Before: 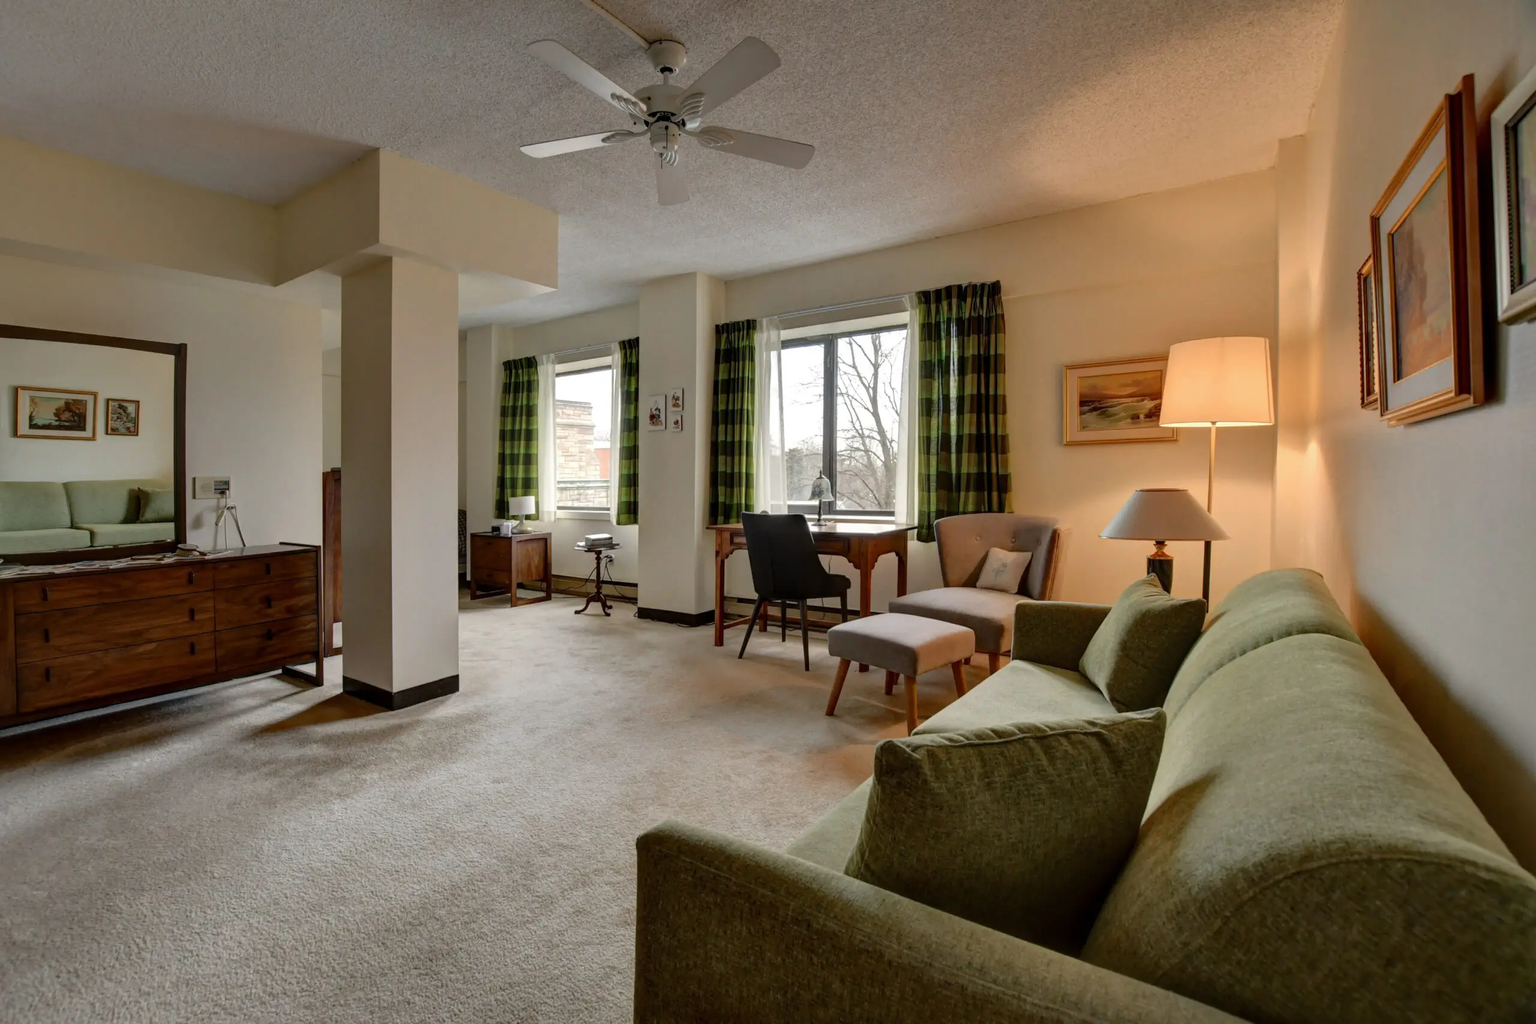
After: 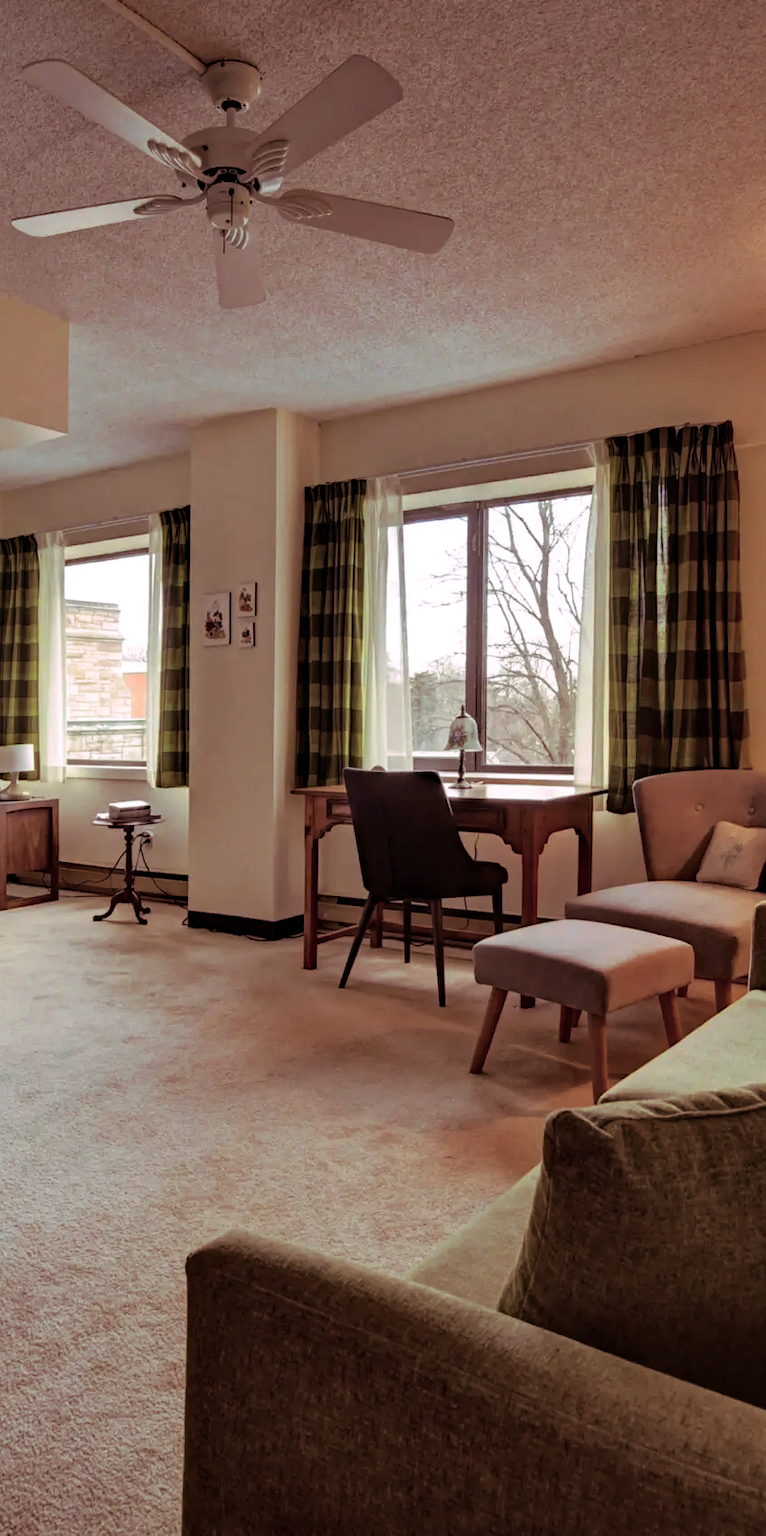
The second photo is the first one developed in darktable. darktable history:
split-toning: highlights › hue 298.8°, highlights › saturation 0.73, compress 41.76%
haze removal: compatibility mode true, adaptive false
crop: left 33.36%, right 33.36%
velvia: on, module defaults
